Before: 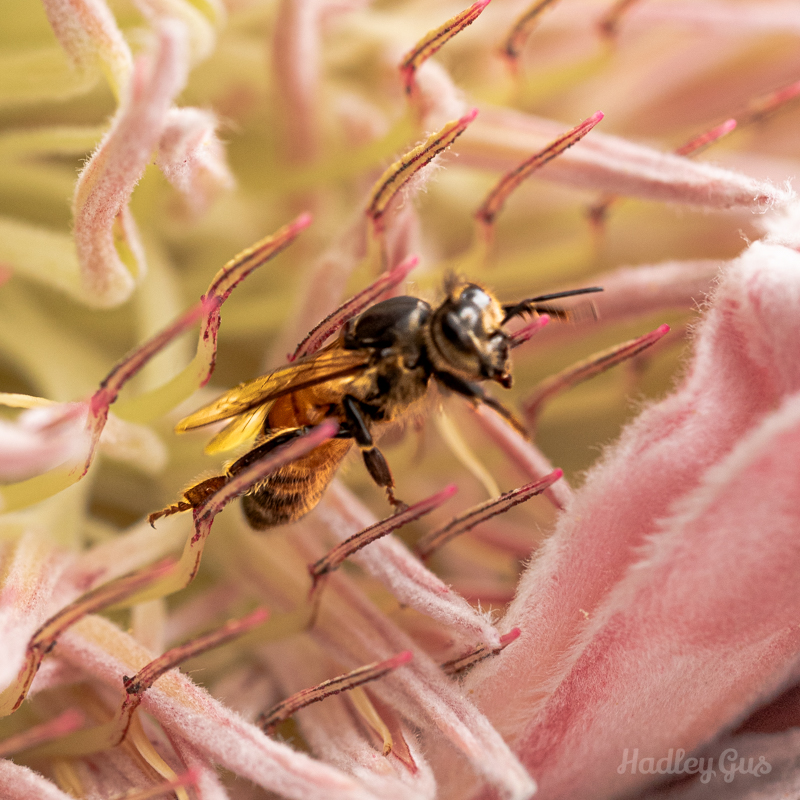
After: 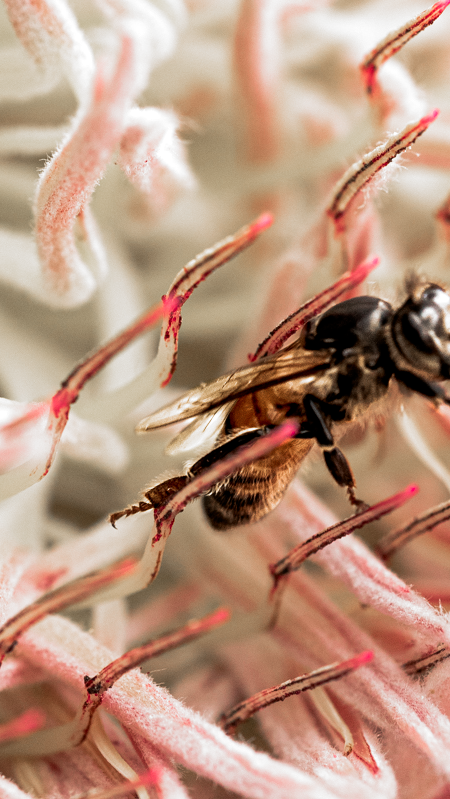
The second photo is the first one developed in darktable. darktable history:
filmic rgb: black relative exposure -8.29 EV, white relative exposure 2.2 EV, target white luminance 99.917%, hardness 7.19, latitude 75.03%, contrast 1.325, highlights saturation mix -1.87%, shadows ↔ highlights balance 30.32%, add noise in highlights 0.002, preserve chrominance luminance Y, color science v3 (2019), use custom middle-gray values true, contrast in highlights soft
crop: left 4.97%, right 38.743%
color zones: curves: ch1 [(0, 0.708) (0.088, 0.648) (0.245, 0.187) (0.429, 0.326) (0.571, 0.498) (0.714, 0.5) (0.857, 0.5) (1, 0.708)]
